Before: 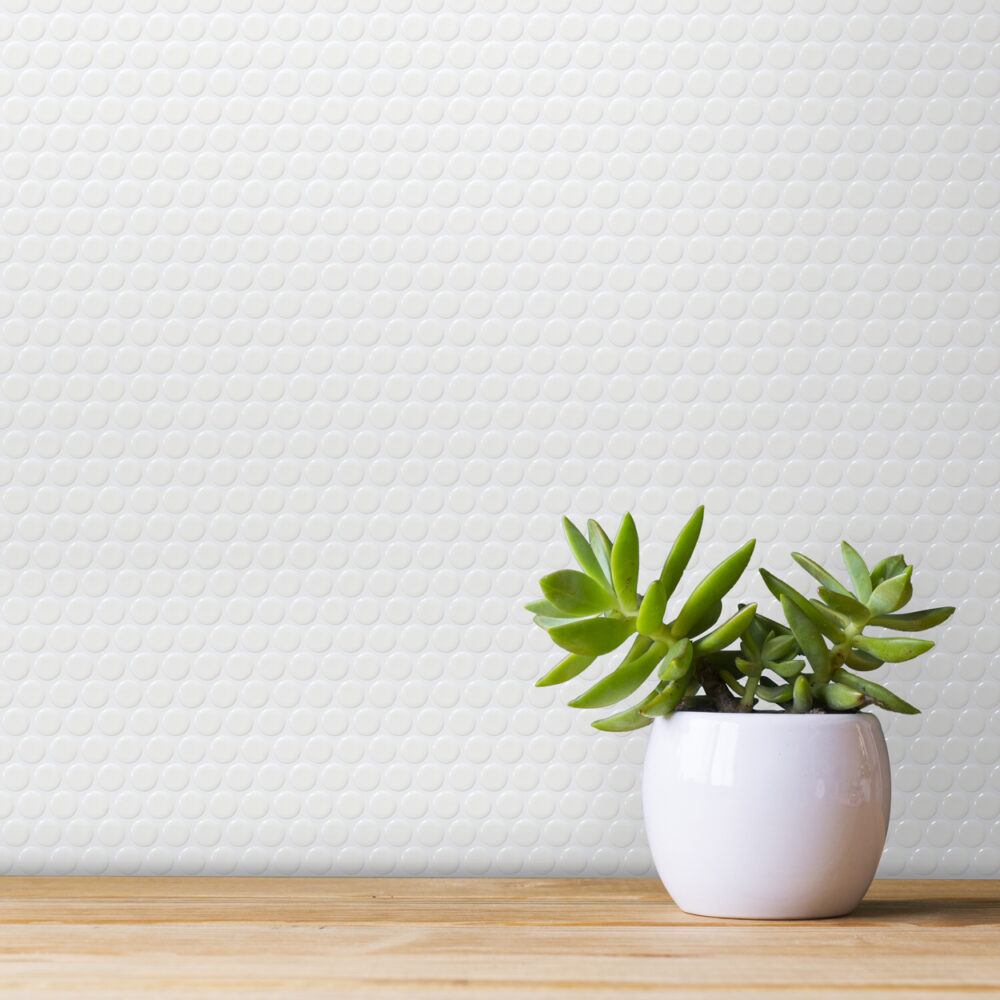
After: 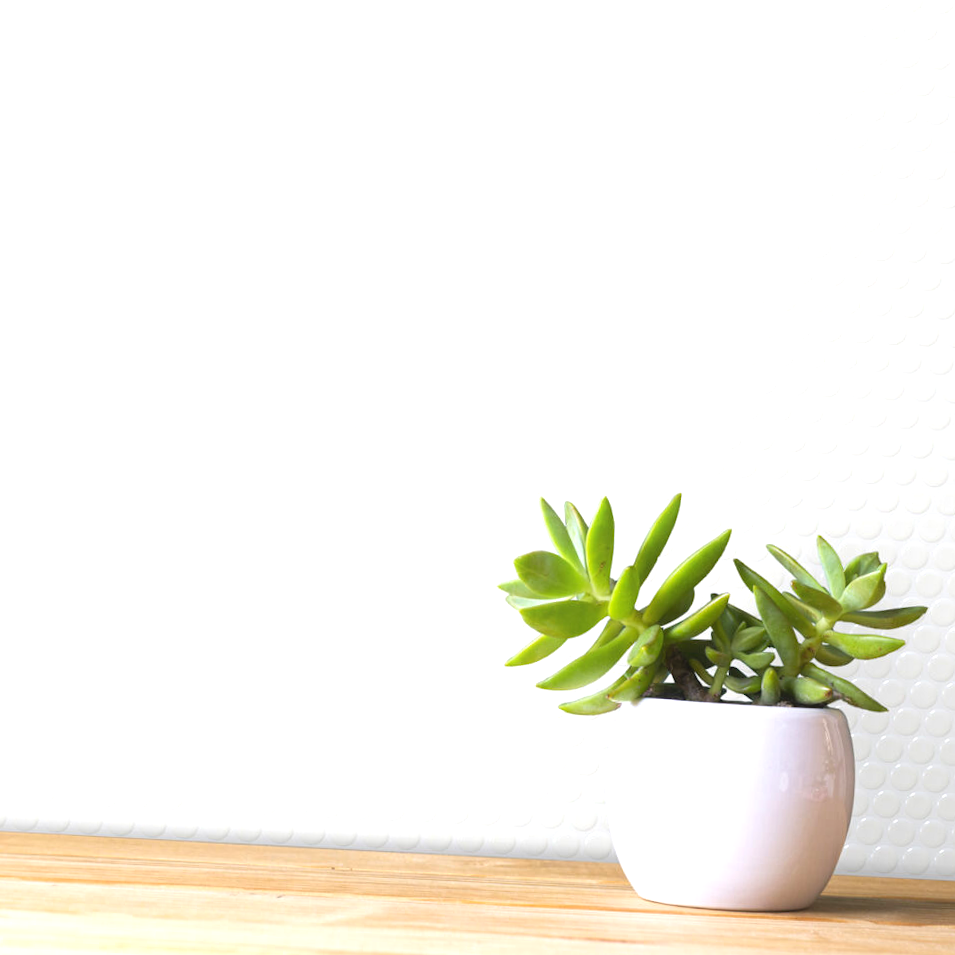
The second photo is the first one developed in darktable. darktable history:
contrast equalizer: y [[0.439, 0.44, 0.442, 0.457, 0.493, 0.498], [0.5 ×6], [0.5 ×6], [0 ×6], [0 ×6]], mix 0.6
exposure: black level correction 0, exposure 0.696 EV, compensate highlight preservation false
crop and rotate: angle -2.77°
